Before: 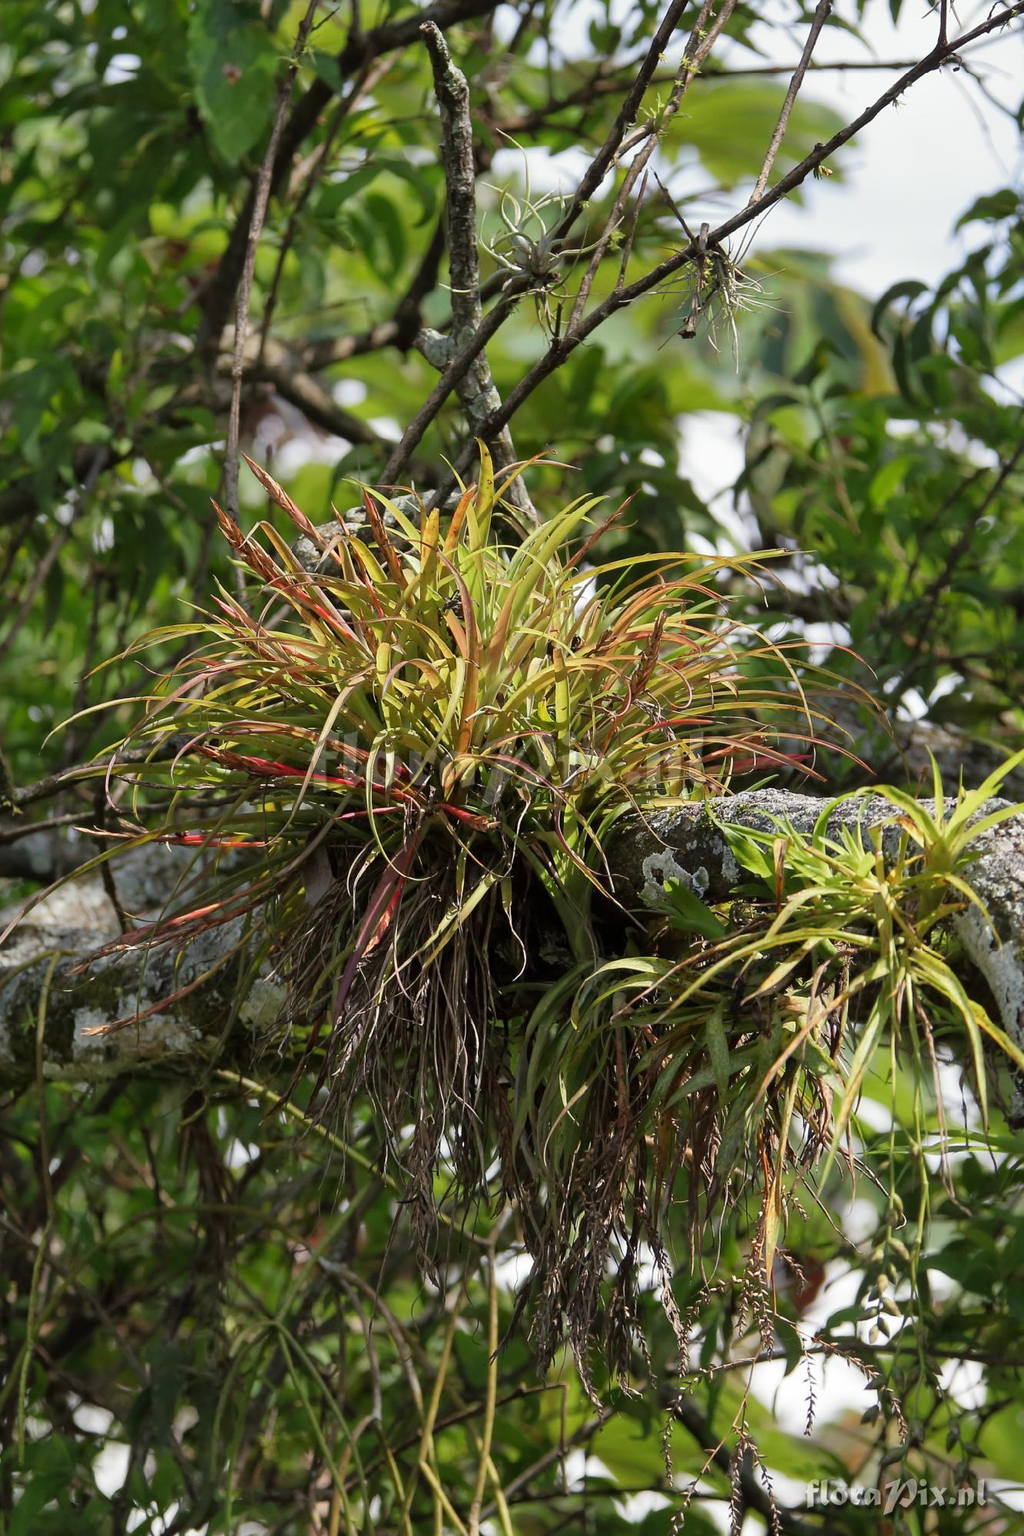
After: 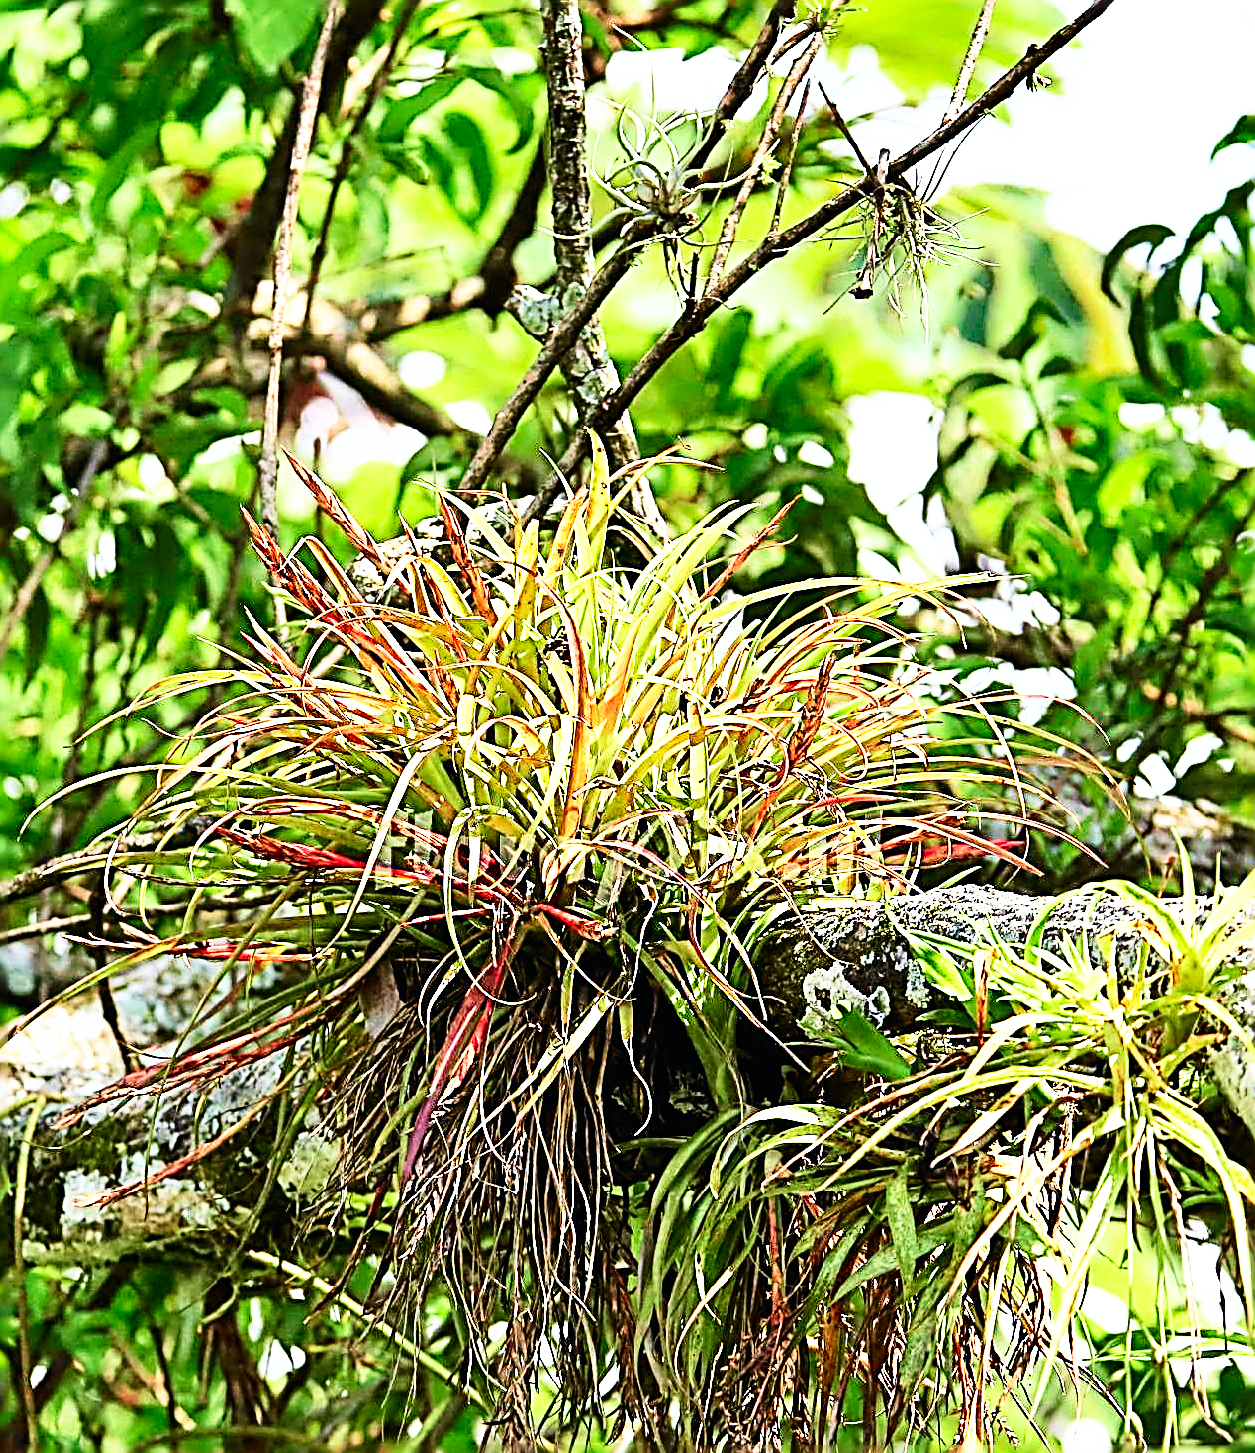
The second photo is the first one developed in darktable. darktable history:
crop: left 2.501%, top 7.108%, right 3.313%, bottom 20.196%
sharpen: radius 3.185, amount 1.736
exposure: exposure 0.496 EV, compensate exposure bias true, compensate highlight preservation false
color correction: highlights b* -0.042
tone curve: curves: ch0 [(0, 0) (0.051, 0.047) (0.102, 0.099) (0.258, 0.29) (0.442, 0.527) (0.695, 0.804) (0.88, 0.952) (1, 1)]; ch1 [(0, 0) (0.339, 0.298) (0.402, 0.363) (0.444, 0.415) (0.485, 0.469) (0.494, 0.493) (0.504, 0.501) (0.525, 0.534) (0.555, 0.593) (0.594, 0.648) (1, 1)]; ch2 [(0, 0) (0.48, 0.48) (0.504, 0.5) (0.535, 0.557) (0.581, 0.623) (0.649, 0.683) (0.824, 0.815) (1, 1)], color space Lab, independent channels, preserve colors none
base curve: curves: ch0 [(0, 0) (0.007, 0.004) (0.027, 0.03) (0.046, 0.07) (0.207, 0.54) (0.442, 0.872) (0.673, 0.972) (1, 1)], preserve colors none
shadows and highlights: low approximation 0.01, soften with gaussian
